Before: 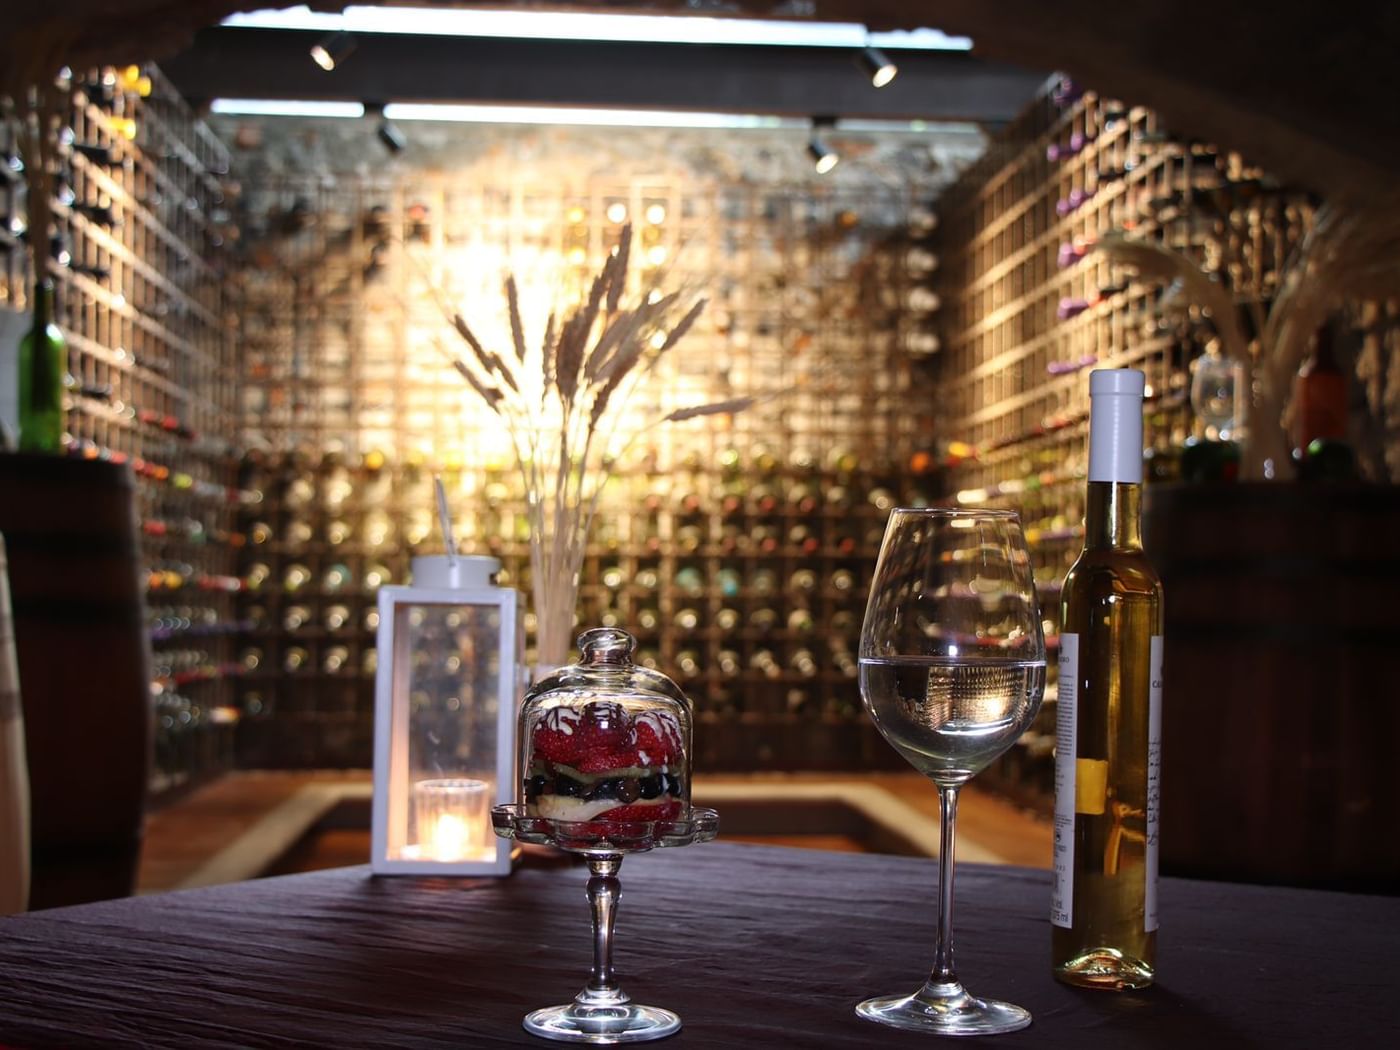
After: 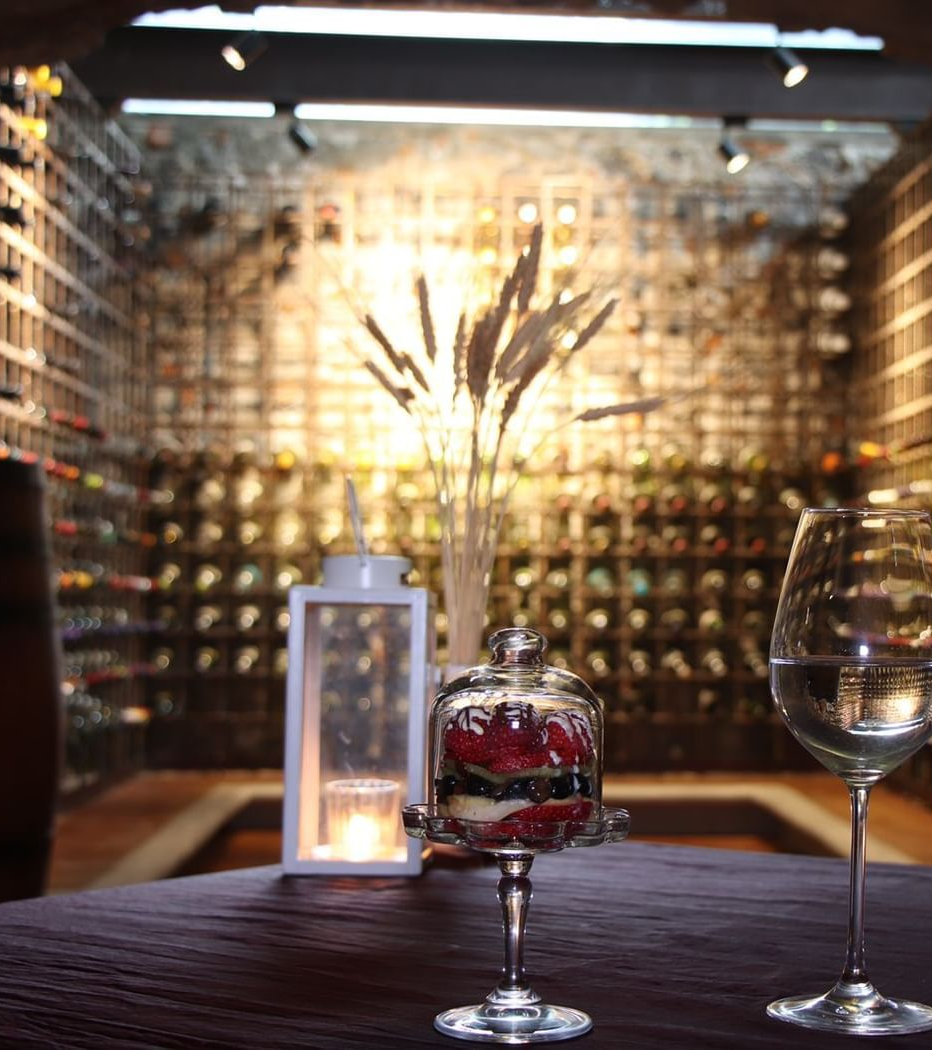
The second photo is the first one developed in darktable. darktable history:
crop and rotate: left 6.365%, right 27.052%
